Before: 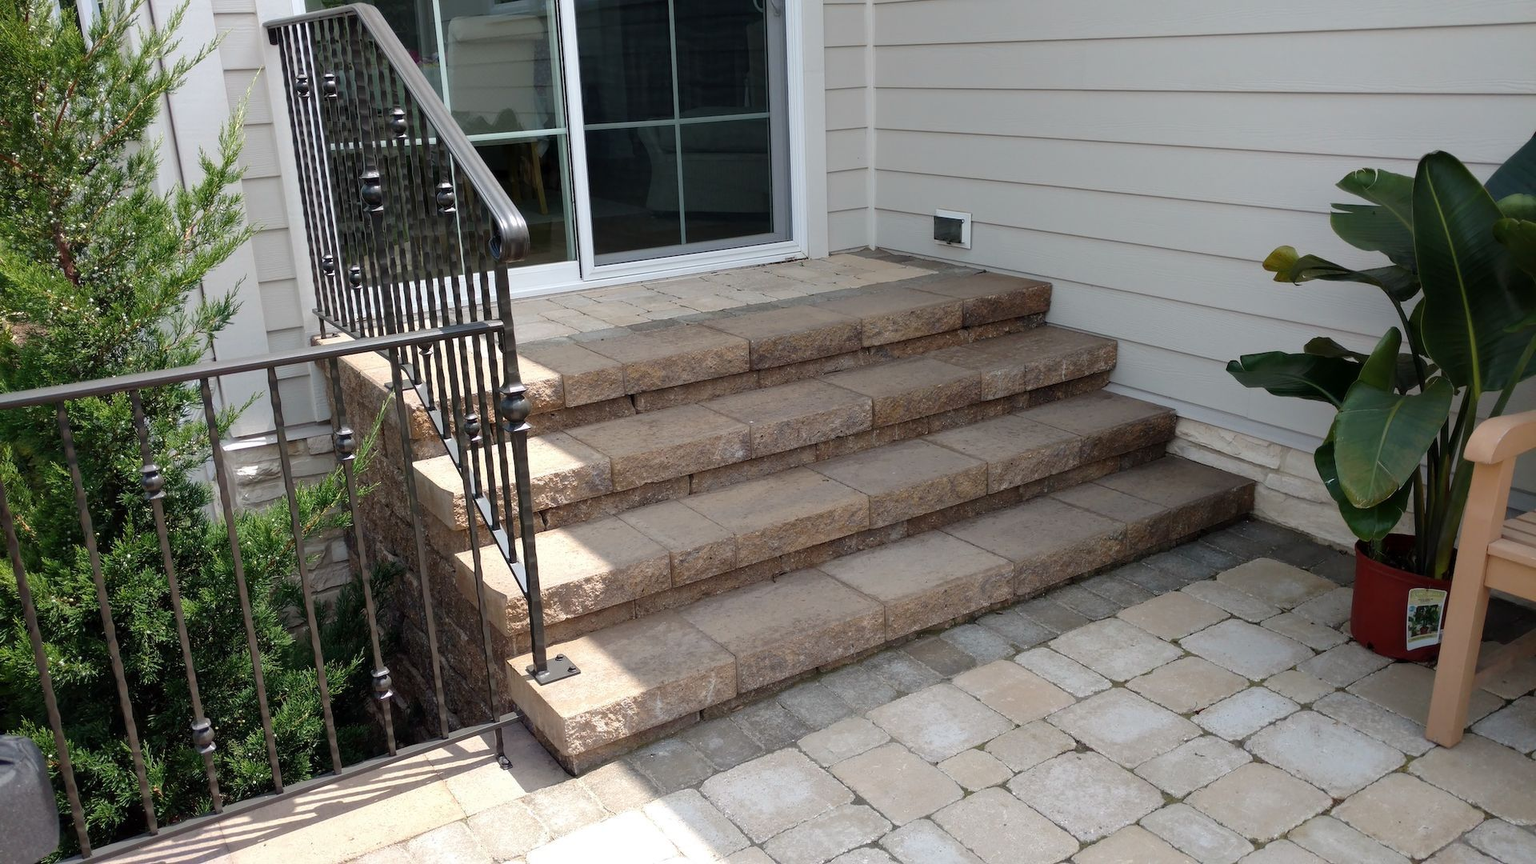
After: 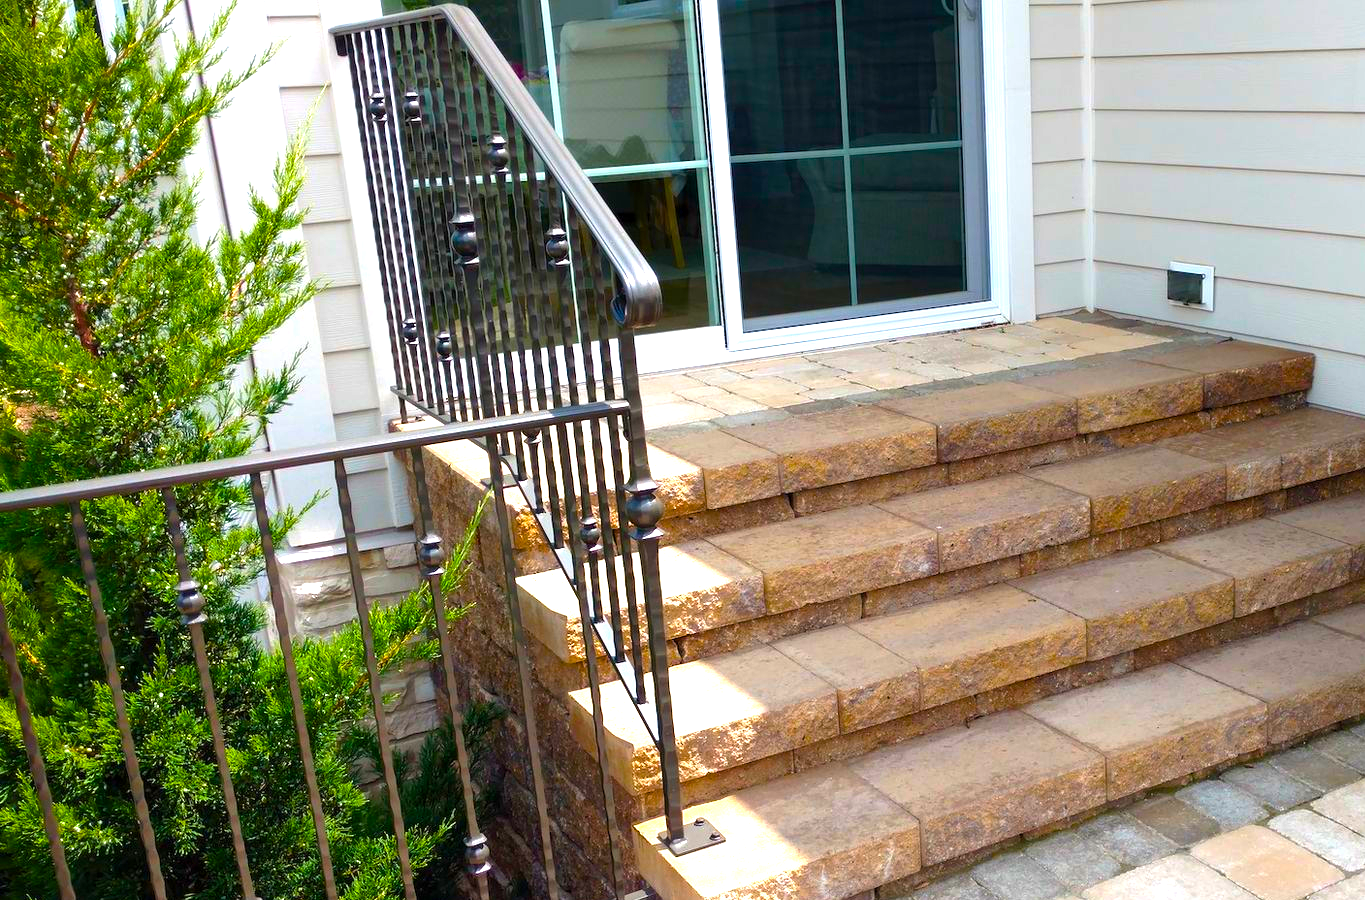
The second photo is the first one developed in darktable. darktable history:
crop: right 28.885%, bottom 16.626%
color balance rgb: linear chroma grading › global chroma 25%, perceptual saturation grading › global saturation 40%, perceptual brilliance grading › global brilliance 30%, global vibrance 40%
